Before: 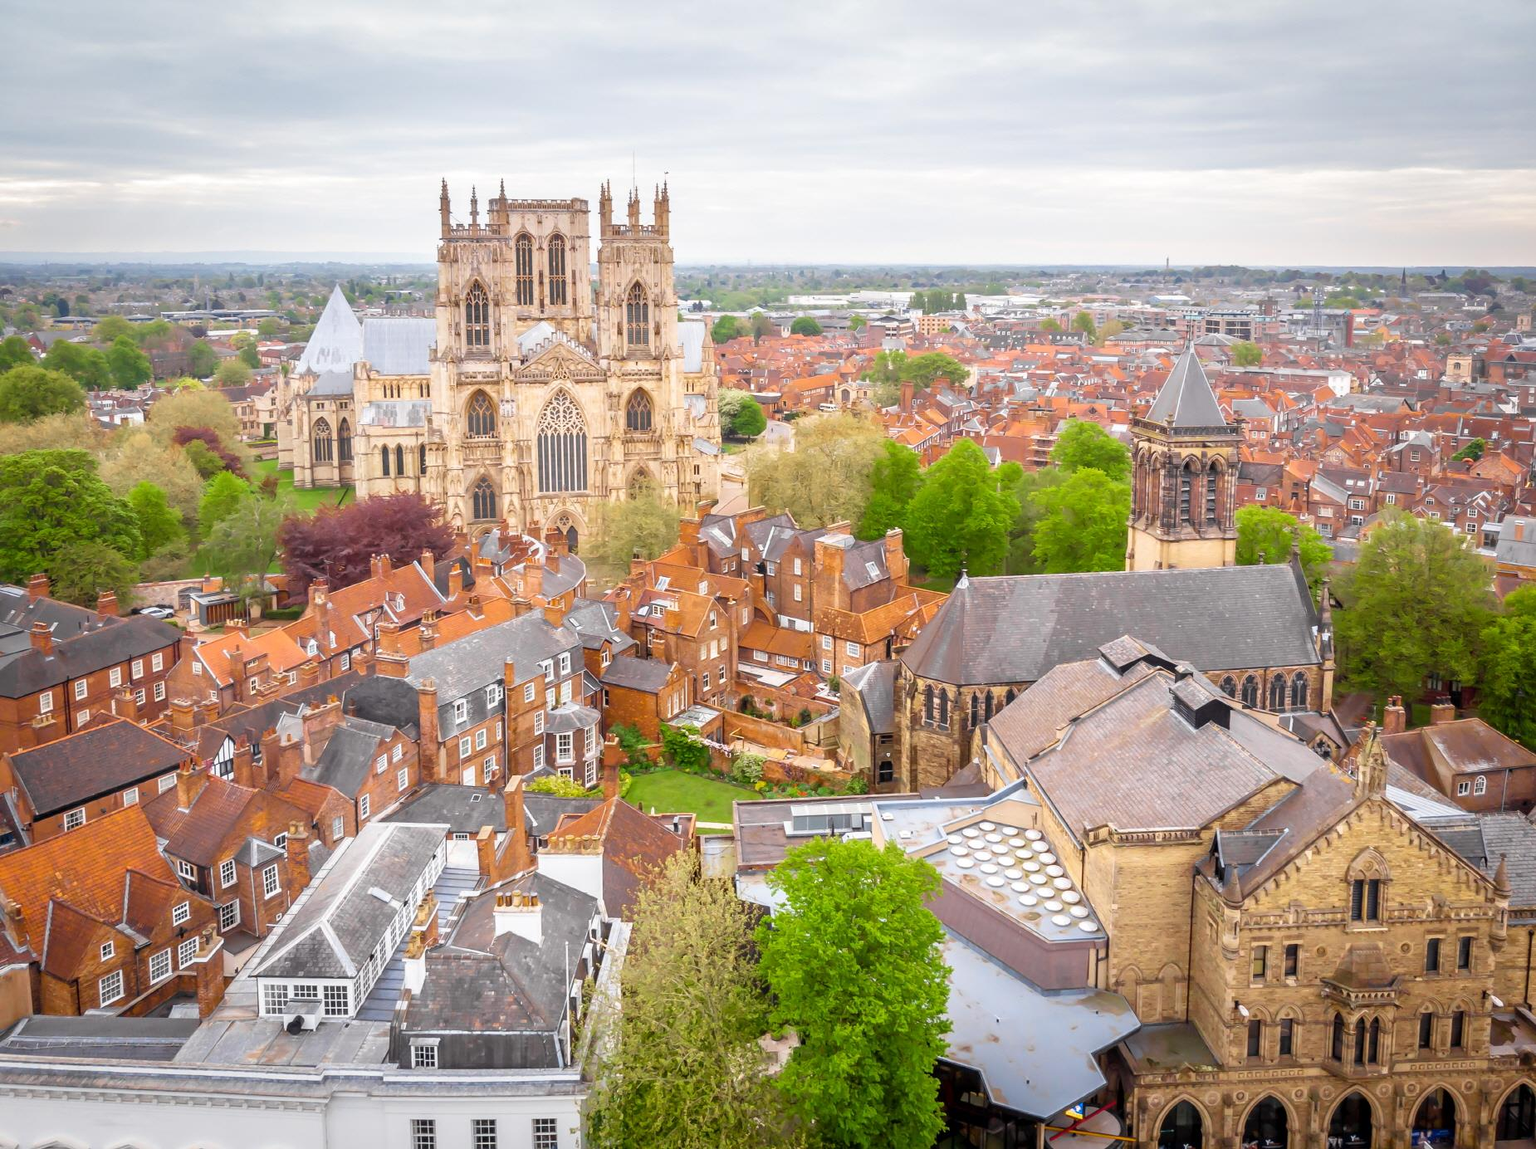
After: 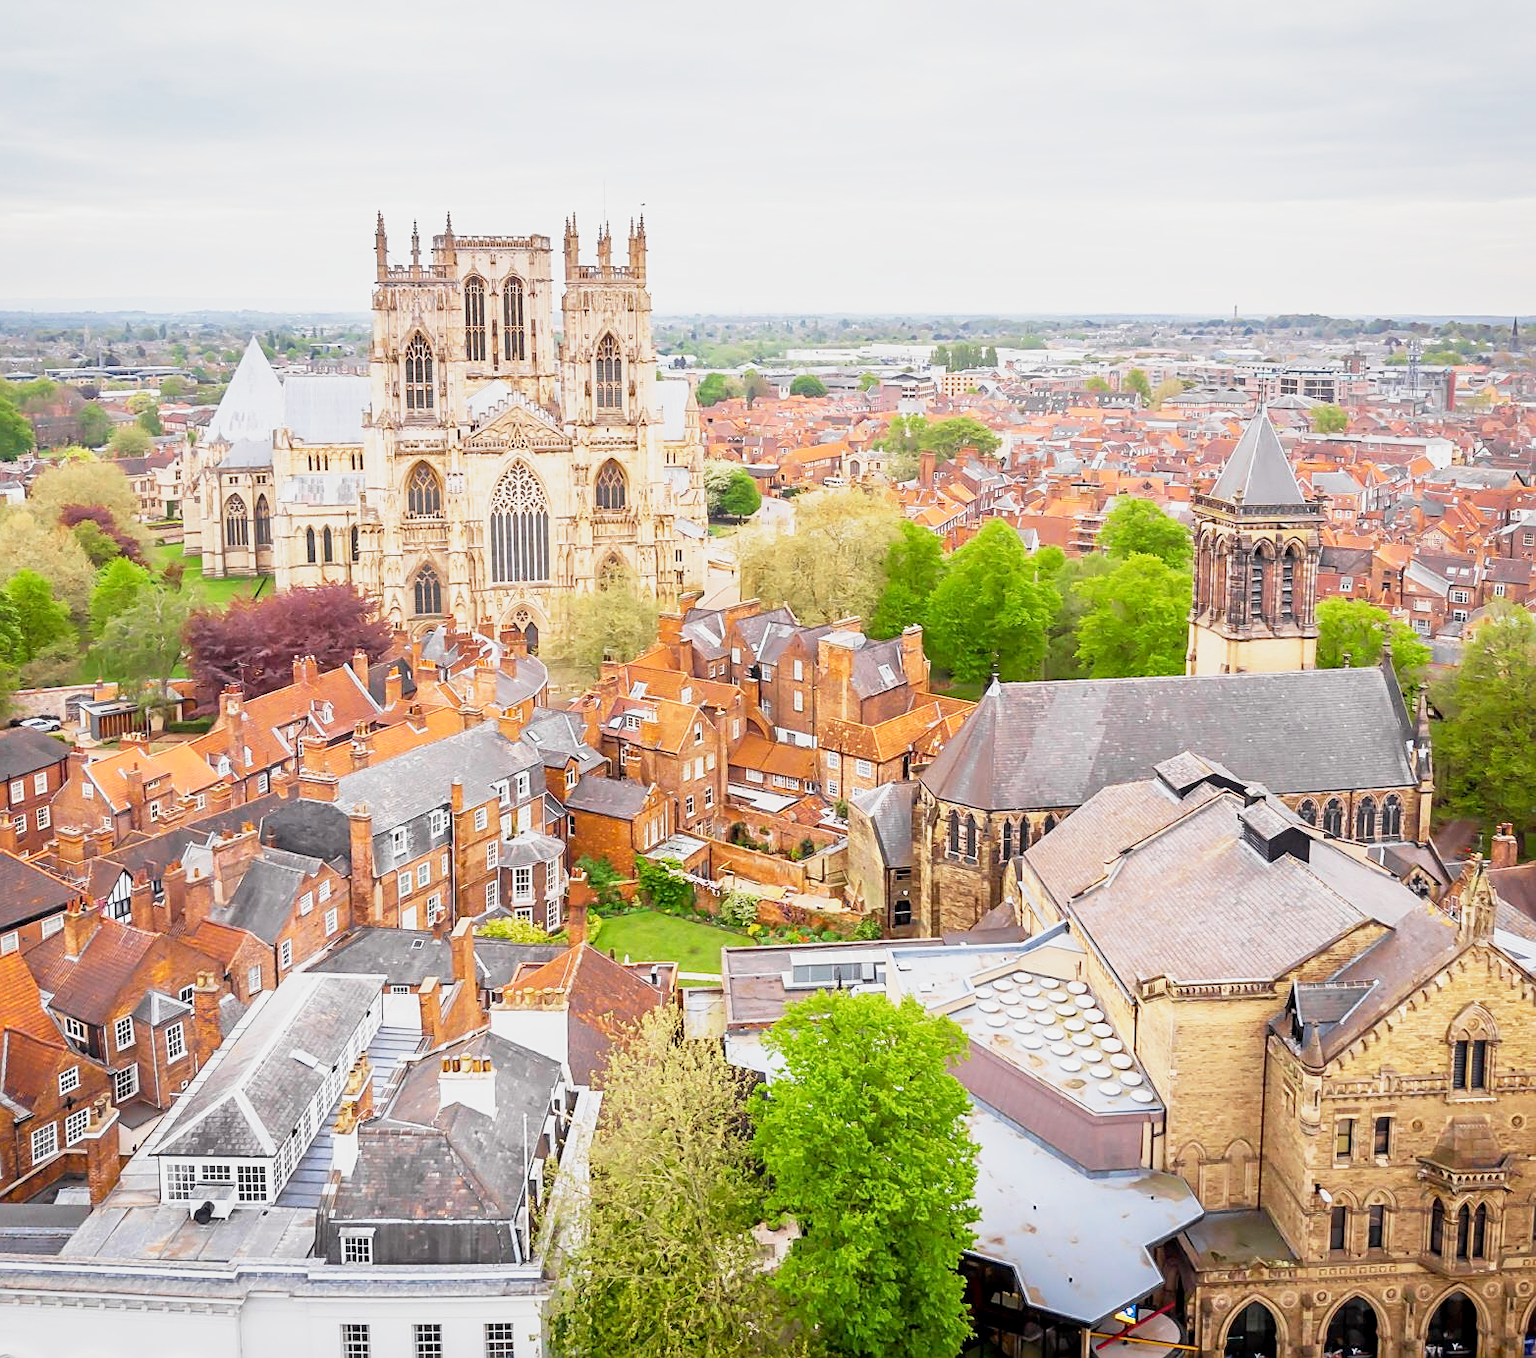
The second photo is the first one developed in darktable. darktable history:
exposure: black level correction 0.001, compensate highlight preservation false
crop: left 8.032%, right 7.398%
base curve: curves: ch0 [(0, 0) (0.088, 0.125) (0.176, 0.251) (0.354, 0.501) (0.613, 0.749) (1, 0.877)], preserve colors none
sharpen: on, module defaults
